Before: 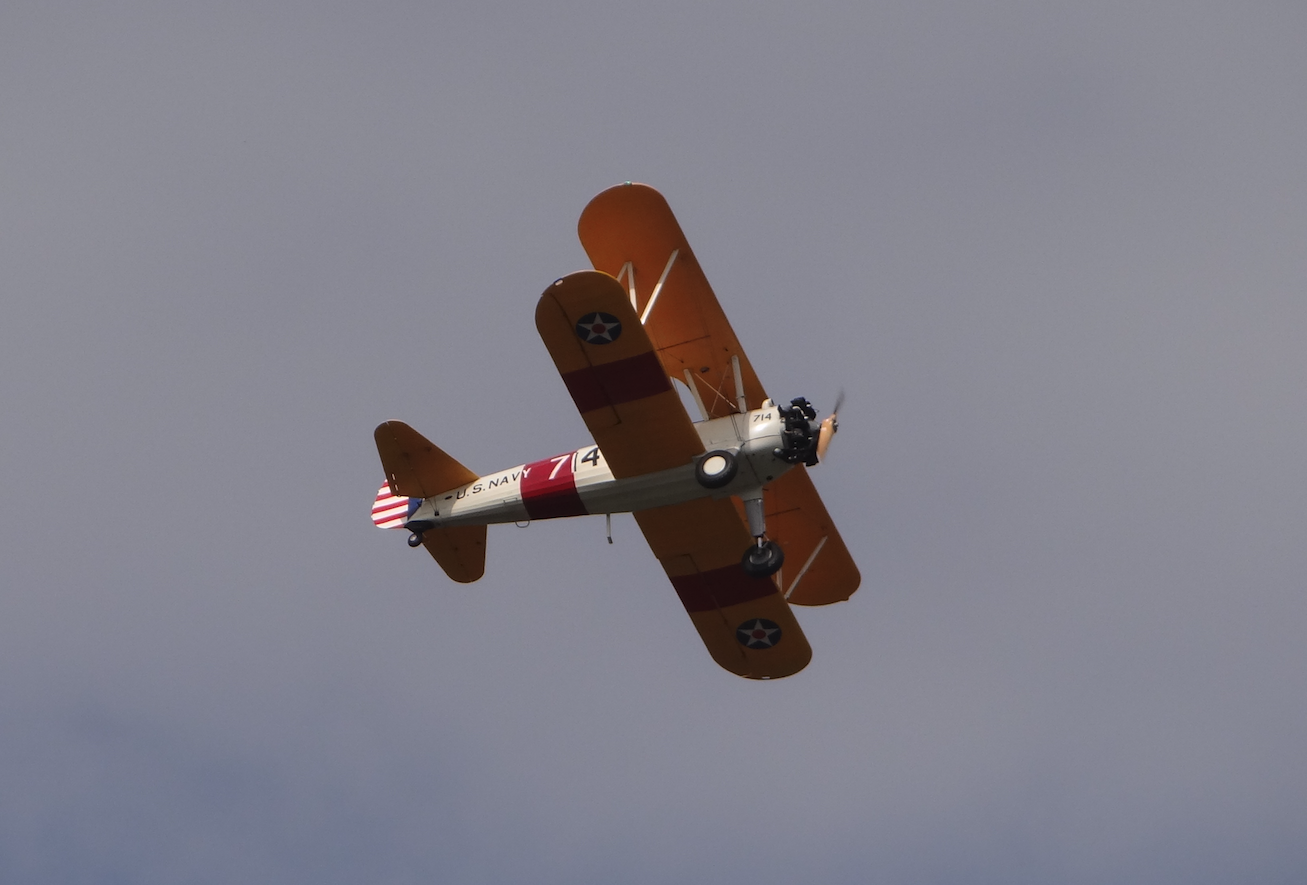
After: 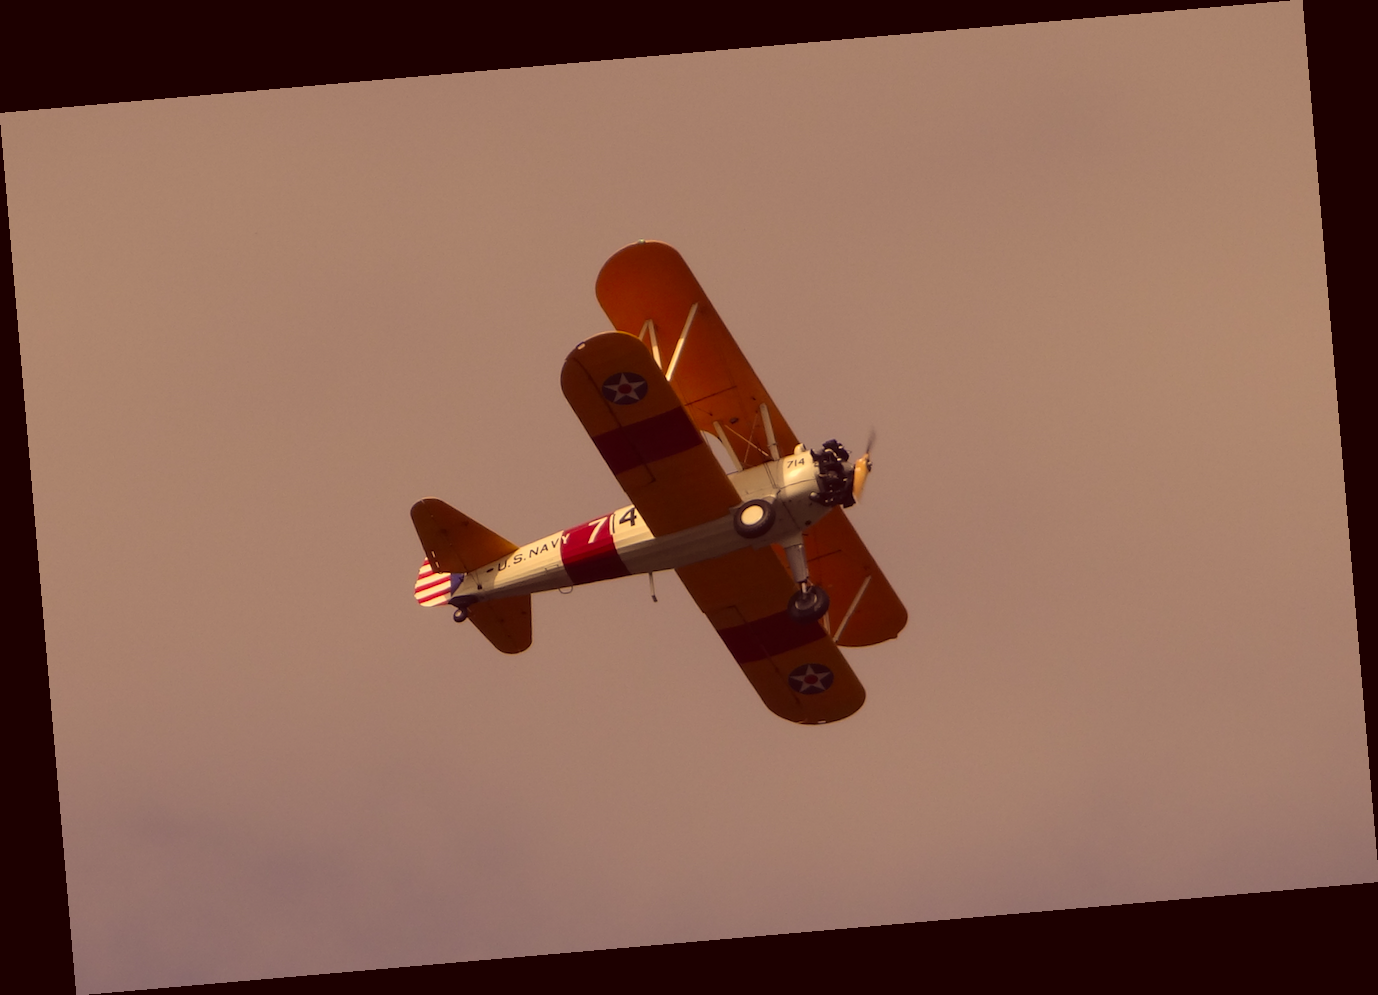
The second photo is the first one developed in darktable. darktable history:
rotate and perspective: rotation -4.98°, automatic cropping off
color correction: highlights a* 10.12, highlights b* 39.04, shadows a* 14.62, shadows b* 3.37
